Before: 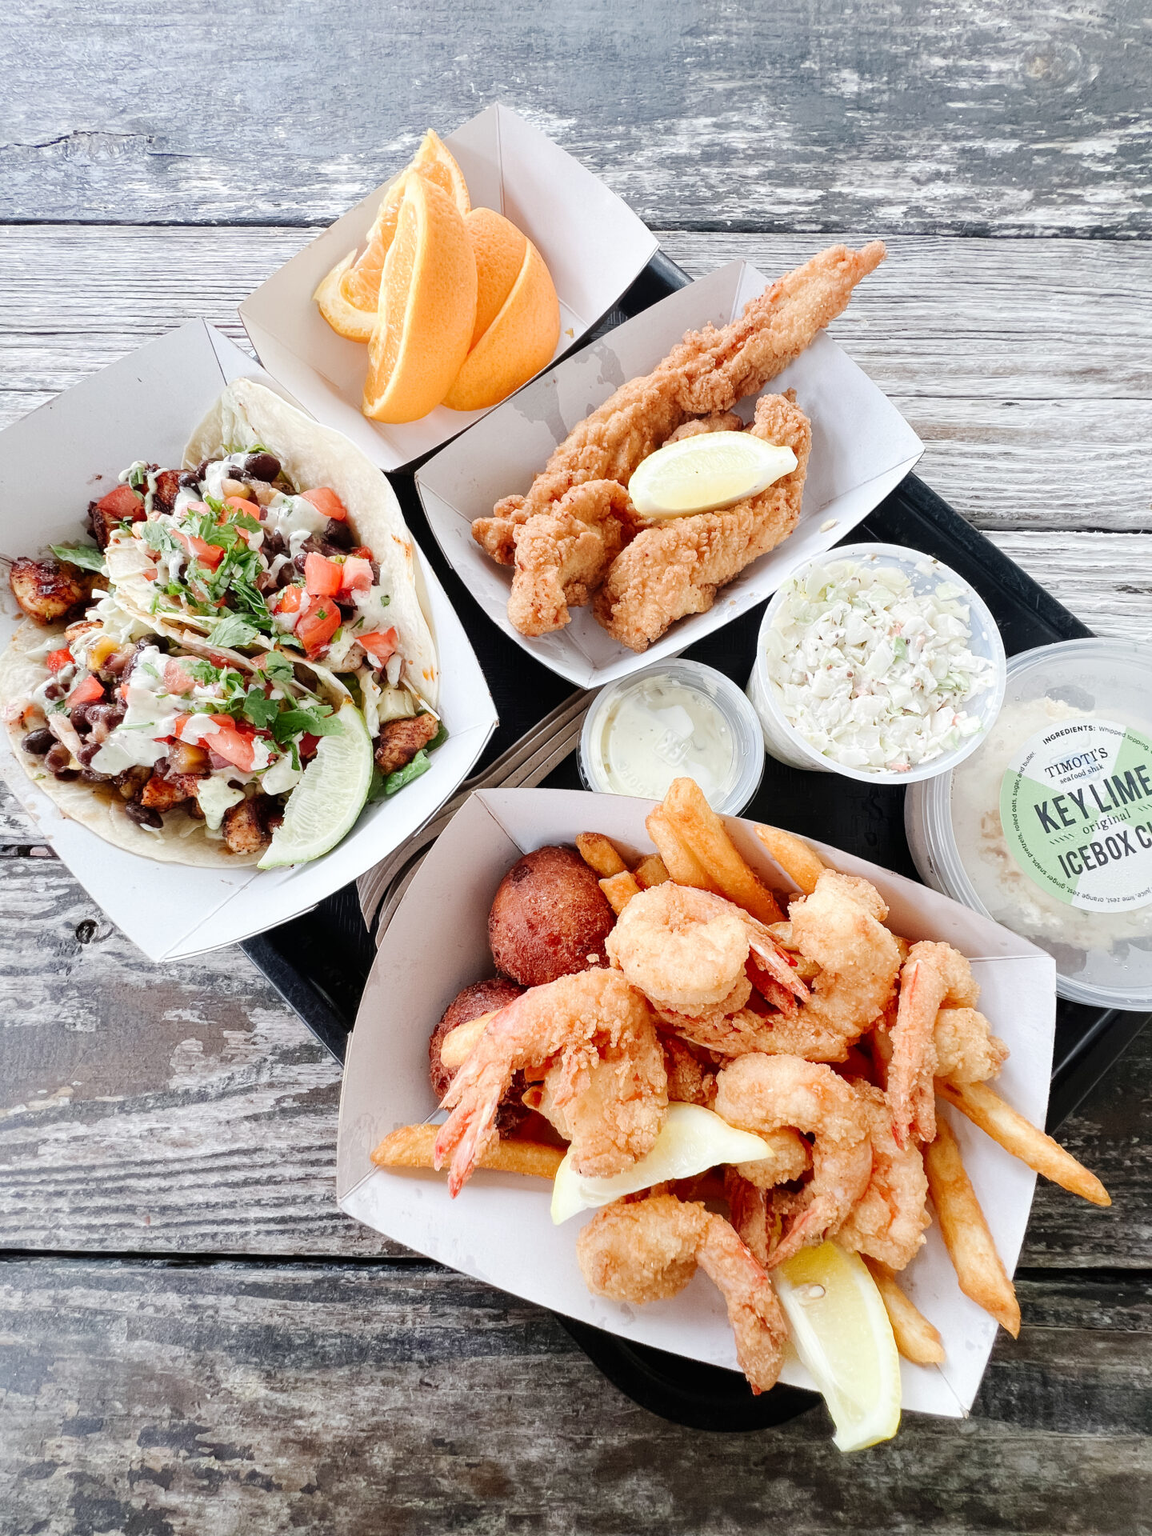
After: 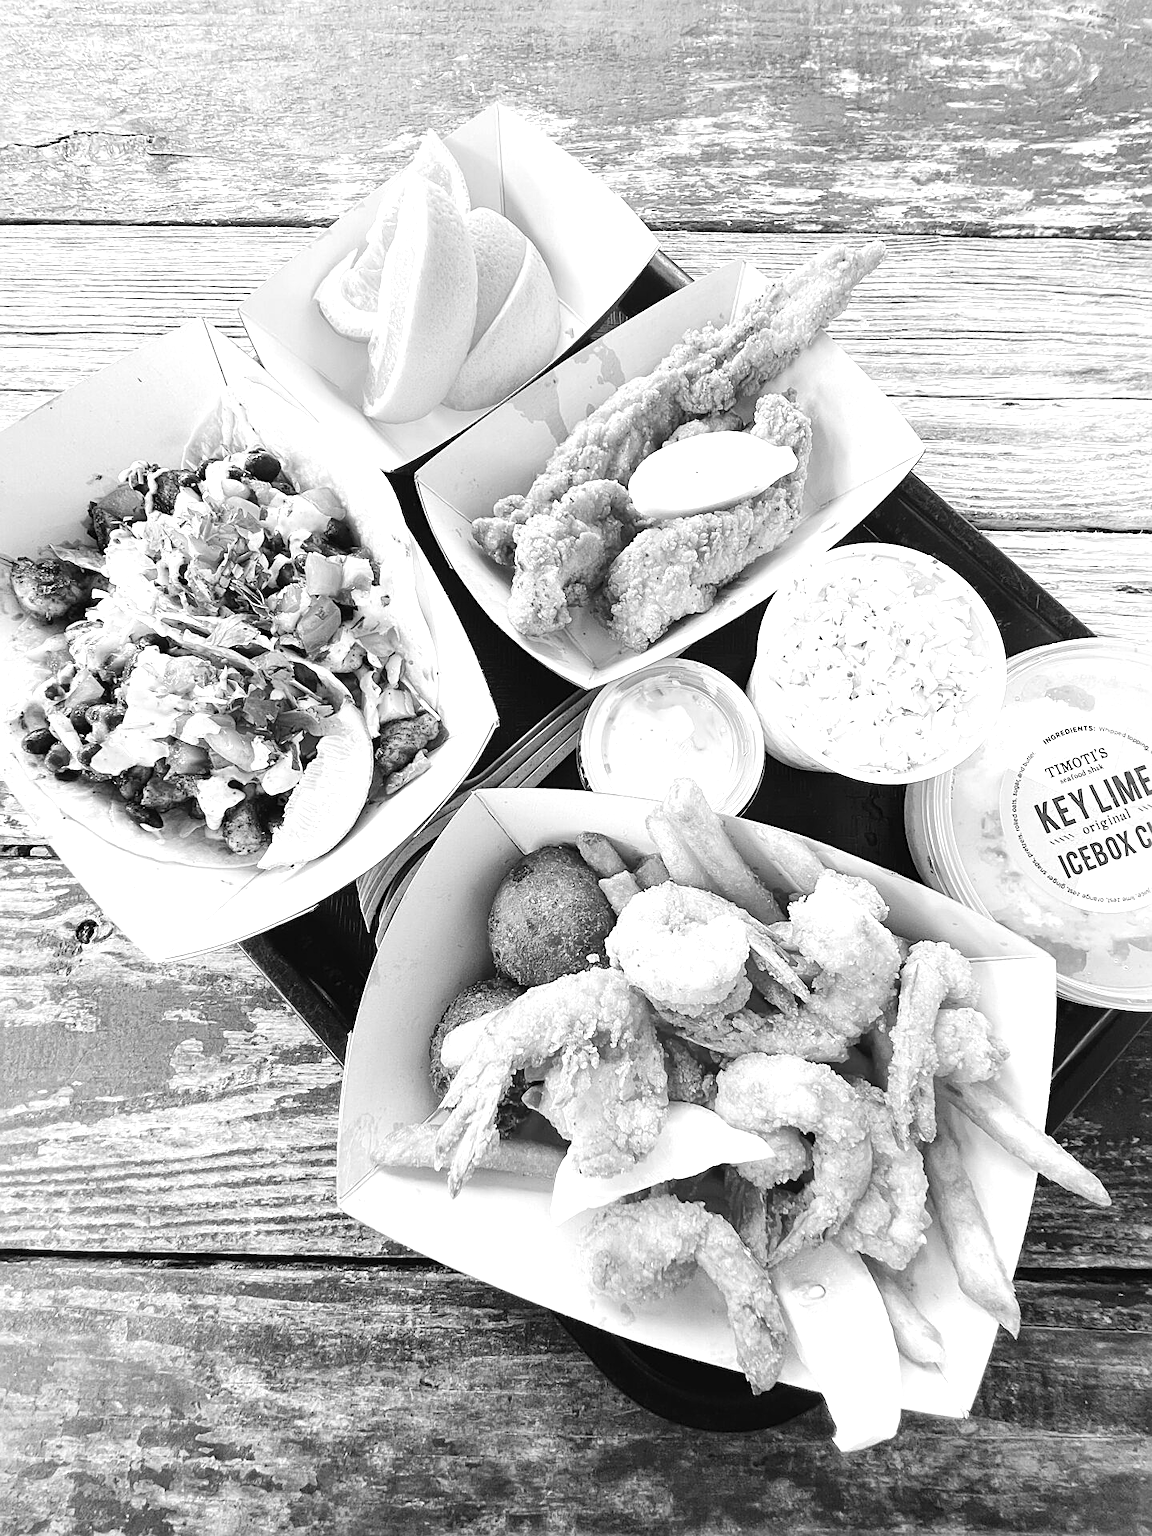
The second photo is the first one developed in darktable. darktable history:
exposure: black level correction -0.002, exposure 0.54 EV, compensate highlight preservation false
sharpen: on, module defaults
monochrome: size 3.1
tone equalizer: on, module defaults
